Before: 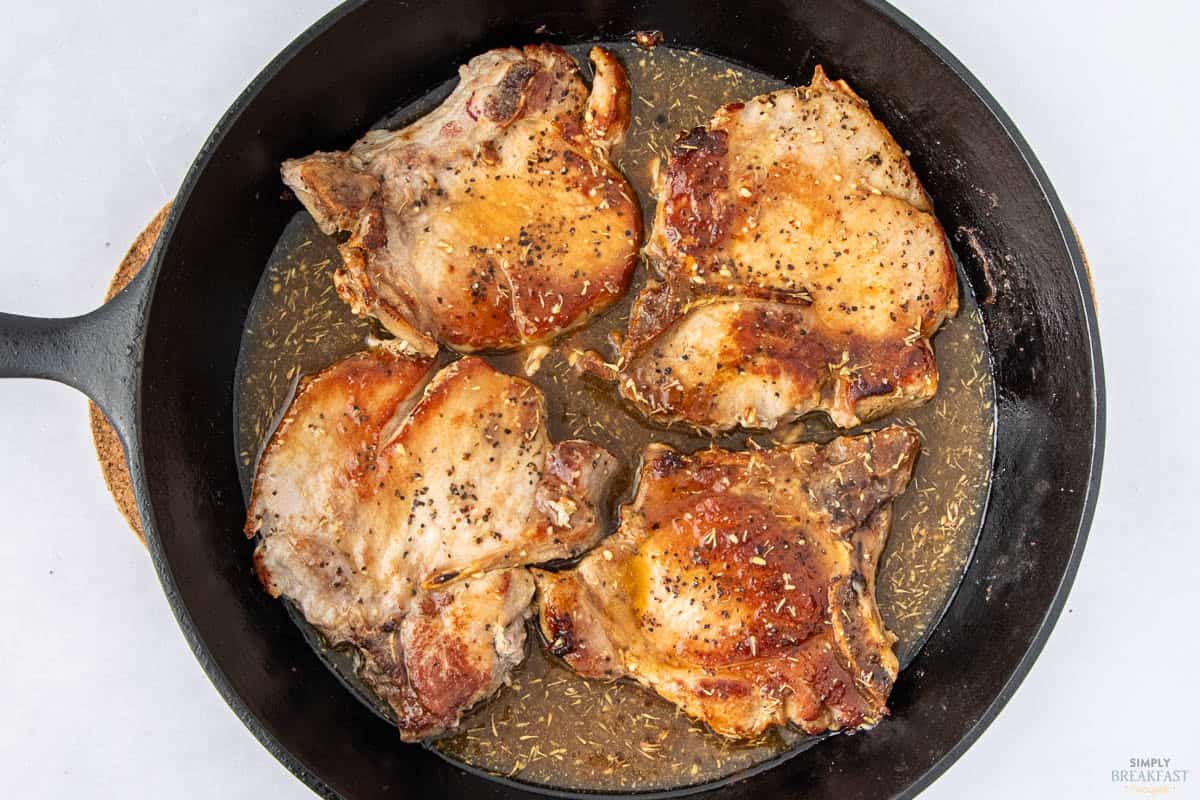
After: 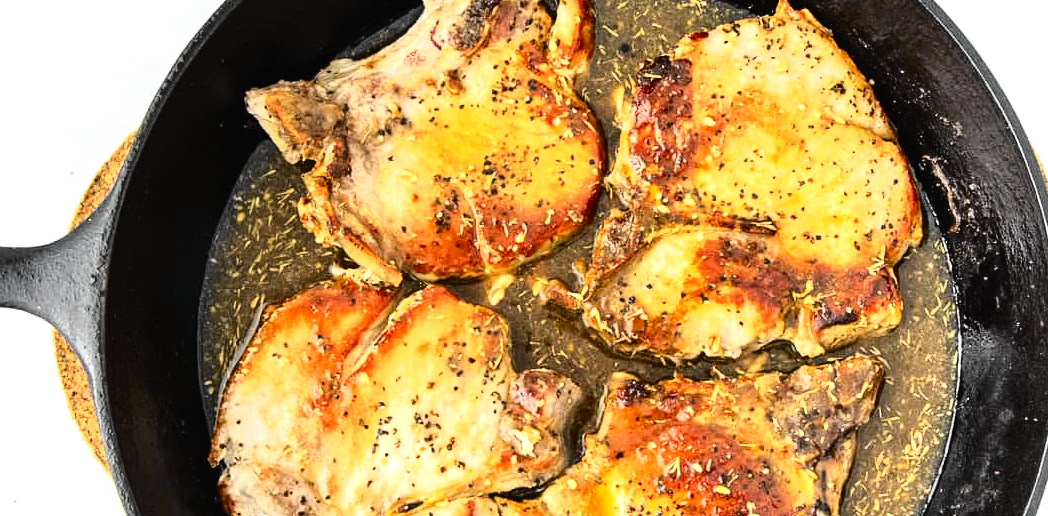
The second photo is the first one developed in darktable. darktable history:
tone equalizer: -8 EV -0.75 EV, -7 EV -0.7 EV, -6 EV -0.6 EV, -5 EV -0.4 EV, -3 EV 0.4 EV, -2 EV 0.6 EV, -1 EV 0.7 EV, +0 EV 0.75 EV, edges refinement/feathering 500, mask exposure compensation -1.57 EV, preserve details no
tone curve: curves: ch0 [(0, 0.013) (0.129, 0.1) (0.327, 0.382) (0.489, 0.573) (0.66, 0.748) (0.858, 0.926) (1, 0.977)]; ch1 [(0, 0) (0.353, 0.344) (0.45, 0.46) (0.498, 0.498) (0.521, 0.512) (0.563, 0.559) (0.592, 0.585) (0.647, 0.68) (1, 1)]; ch2 [(0, 0) (0.333, 0.346) (0.375, 0.375) (0.427, 0.44) (0.476, 0.492) (0.511, 0.508) (0.528, 0.533) (0.579, 0.61) (0.612, 0.644) (0.66, 0.715) (1, 1)], color space Lab, independent channels, preserve colors none
crop: left 3.015%, top 8.969%, right 9.647%, bottom 26.457%
